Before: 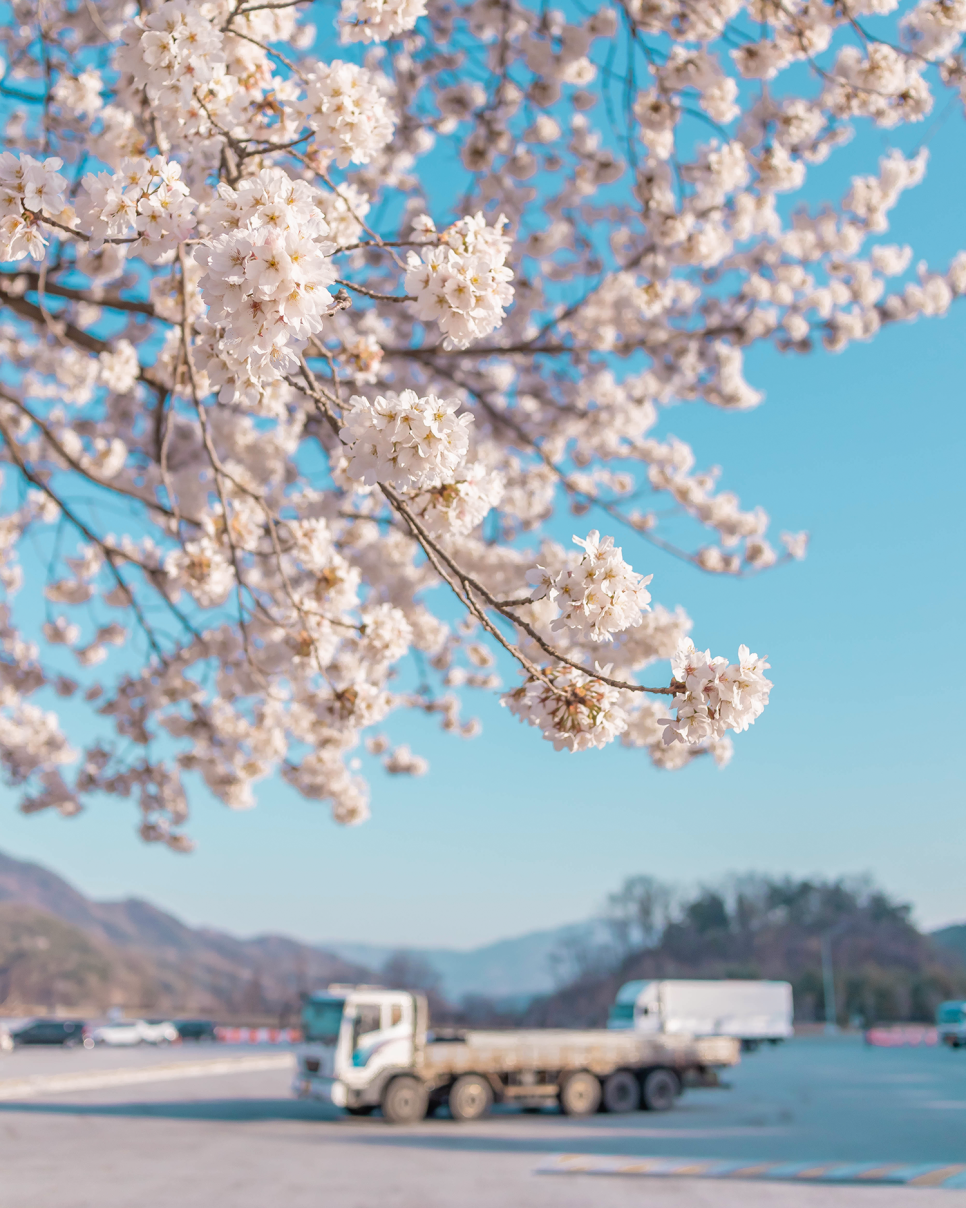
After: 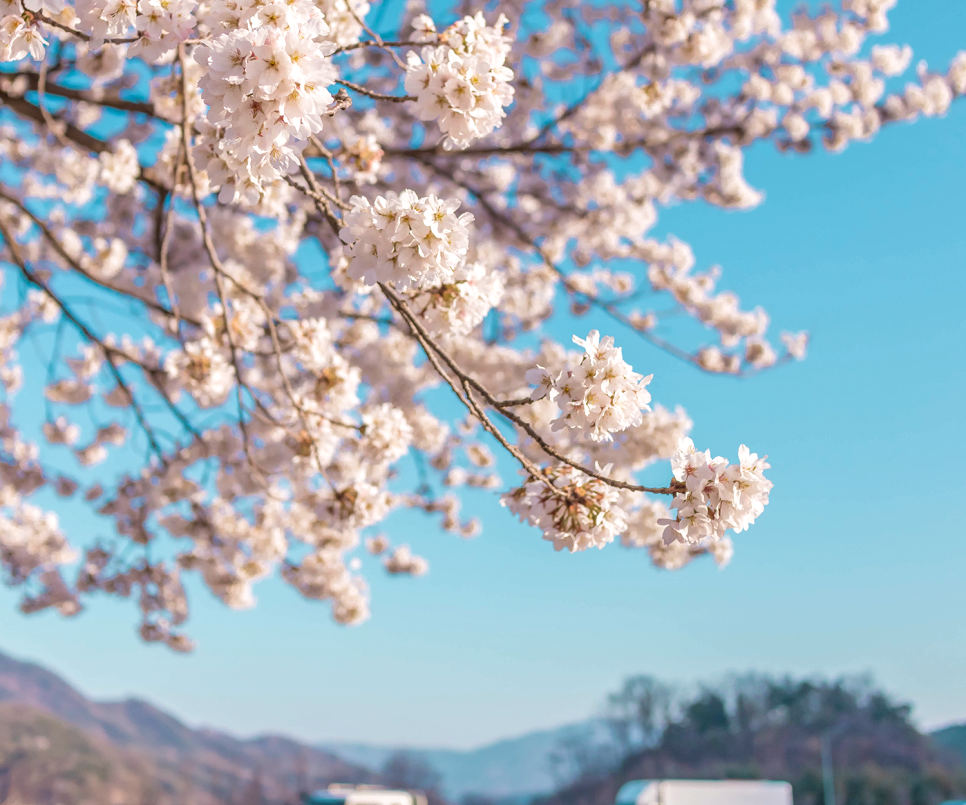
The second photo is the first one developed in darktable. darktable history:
crop: top 16.585%, bottom 16.757%
local contrast: on, module defaults
velvia: on, module defaults
